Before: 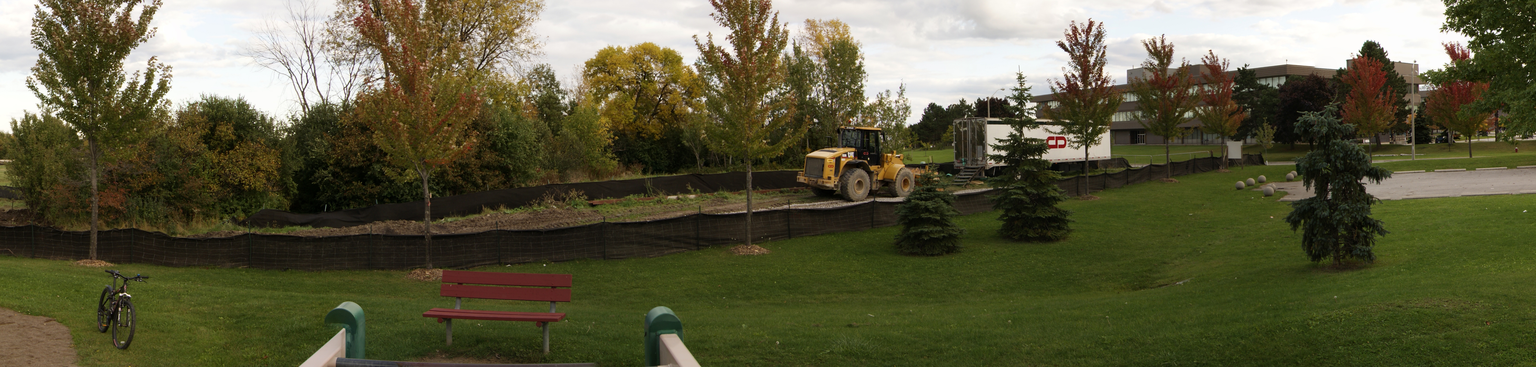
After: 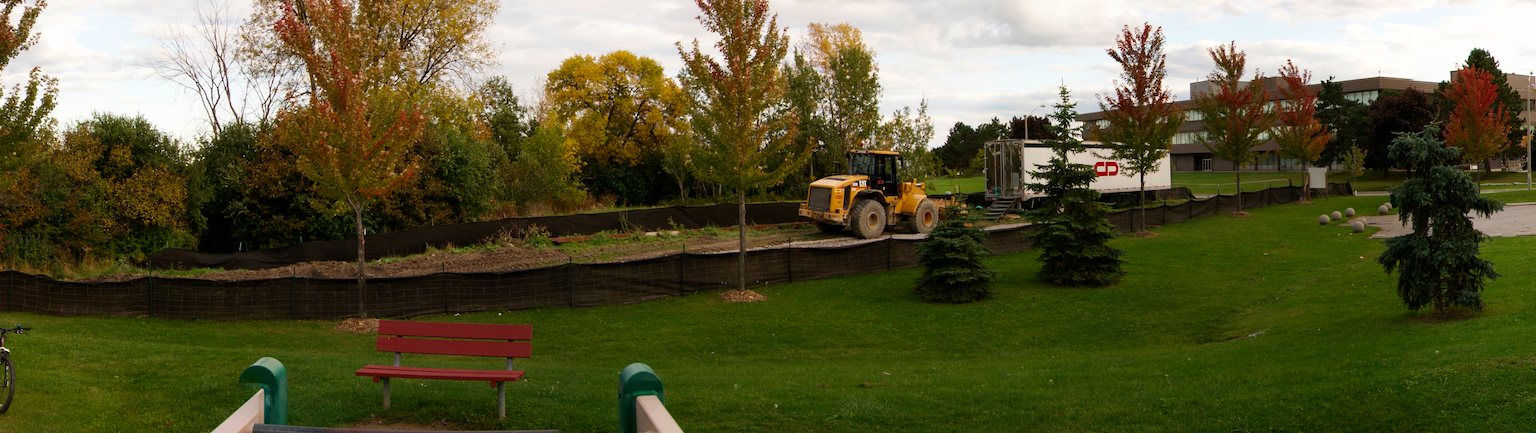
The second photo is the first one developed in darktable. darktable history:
contrast brightness saturation: saturation 0.1
crop: left 8.026%, right 7.374%
